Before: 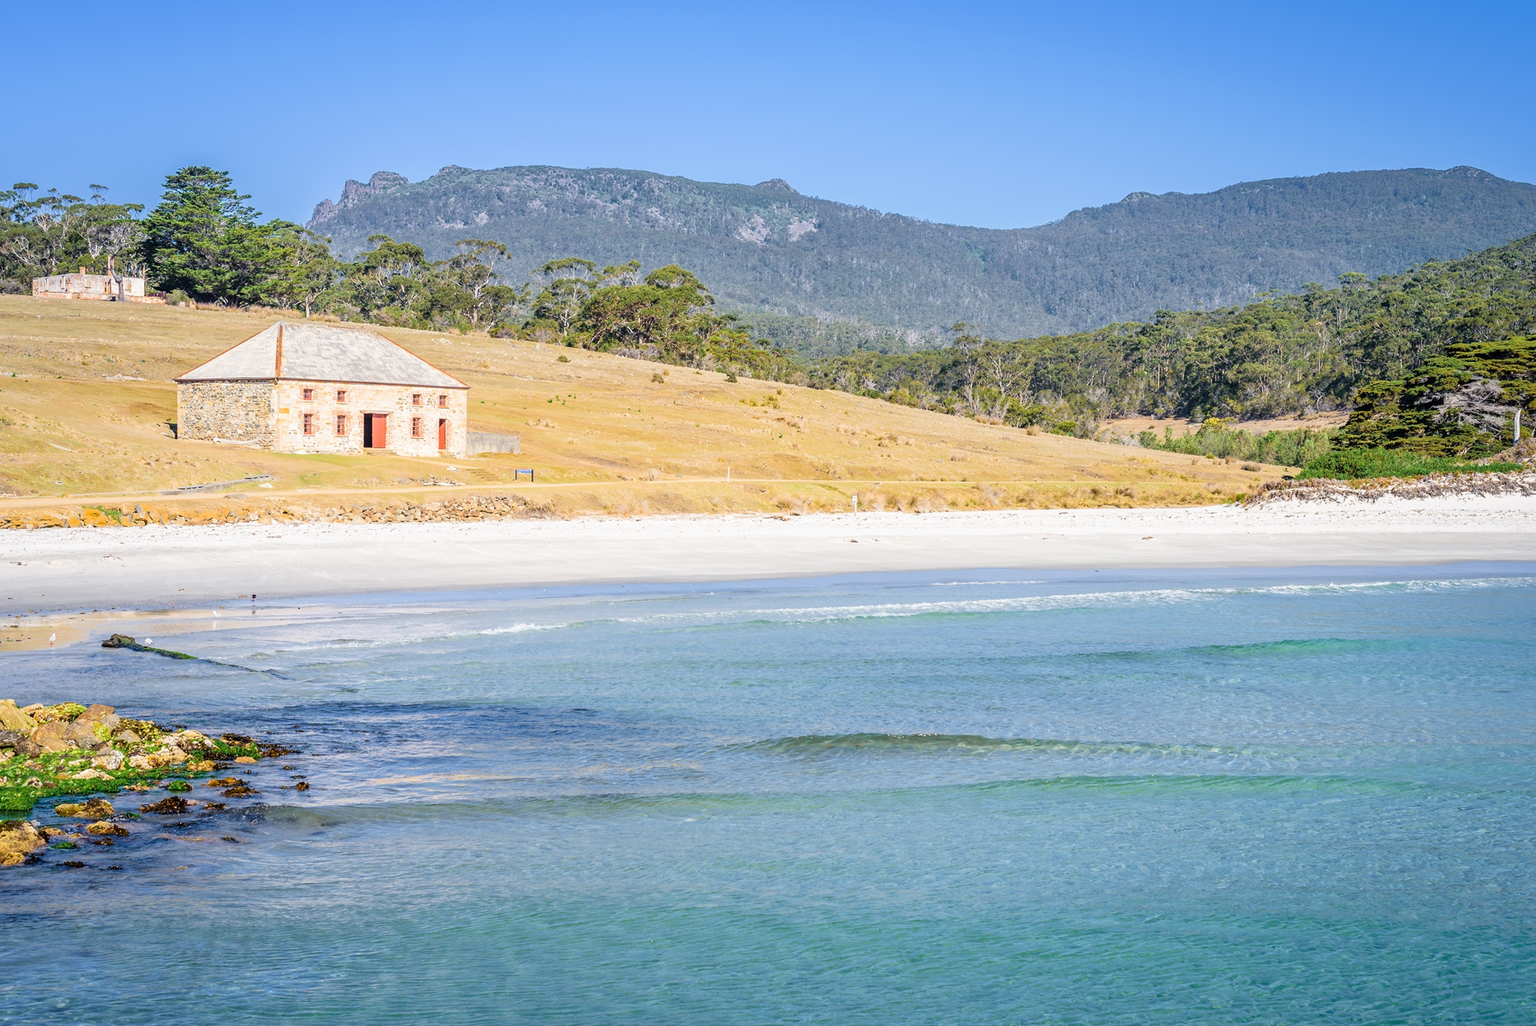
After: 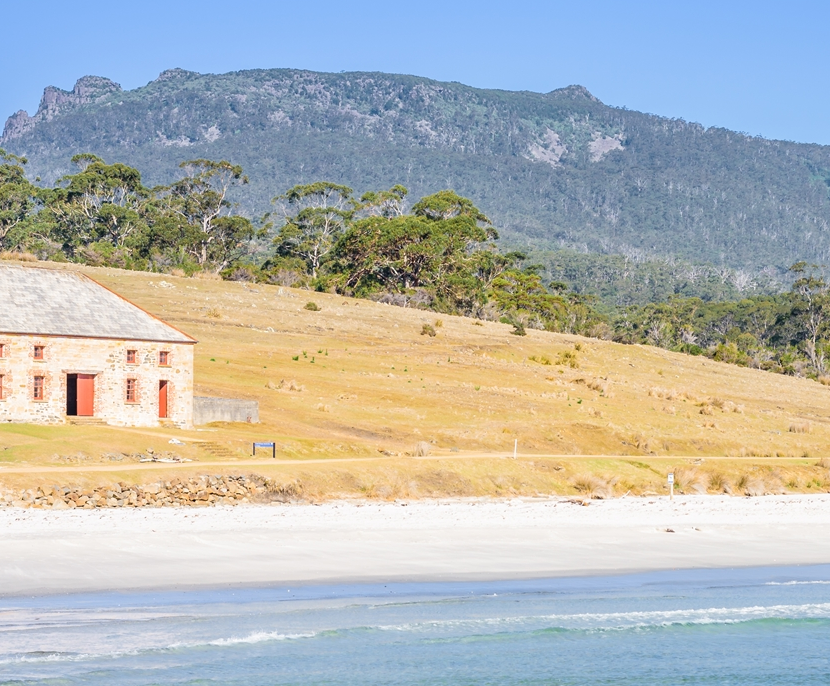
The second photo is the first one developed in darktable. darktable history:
crop: left 20.207%, top 10.749%, right 35.829%, bottom 34.858%
